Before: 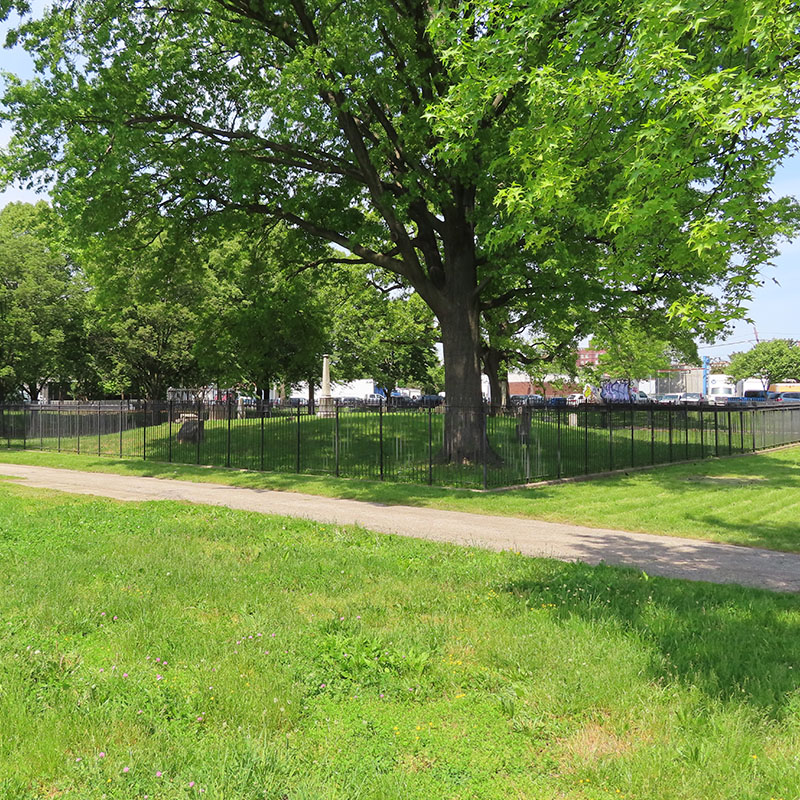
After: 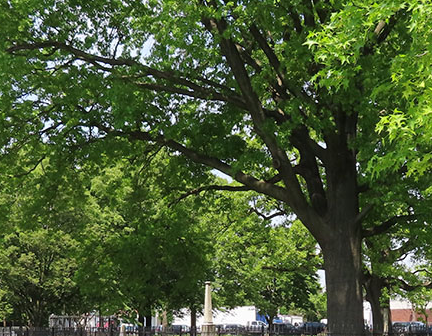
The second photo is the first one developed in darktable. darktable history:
crop: left 14.832%, top 9.196%, right 31.155%, bottom 48.765%
